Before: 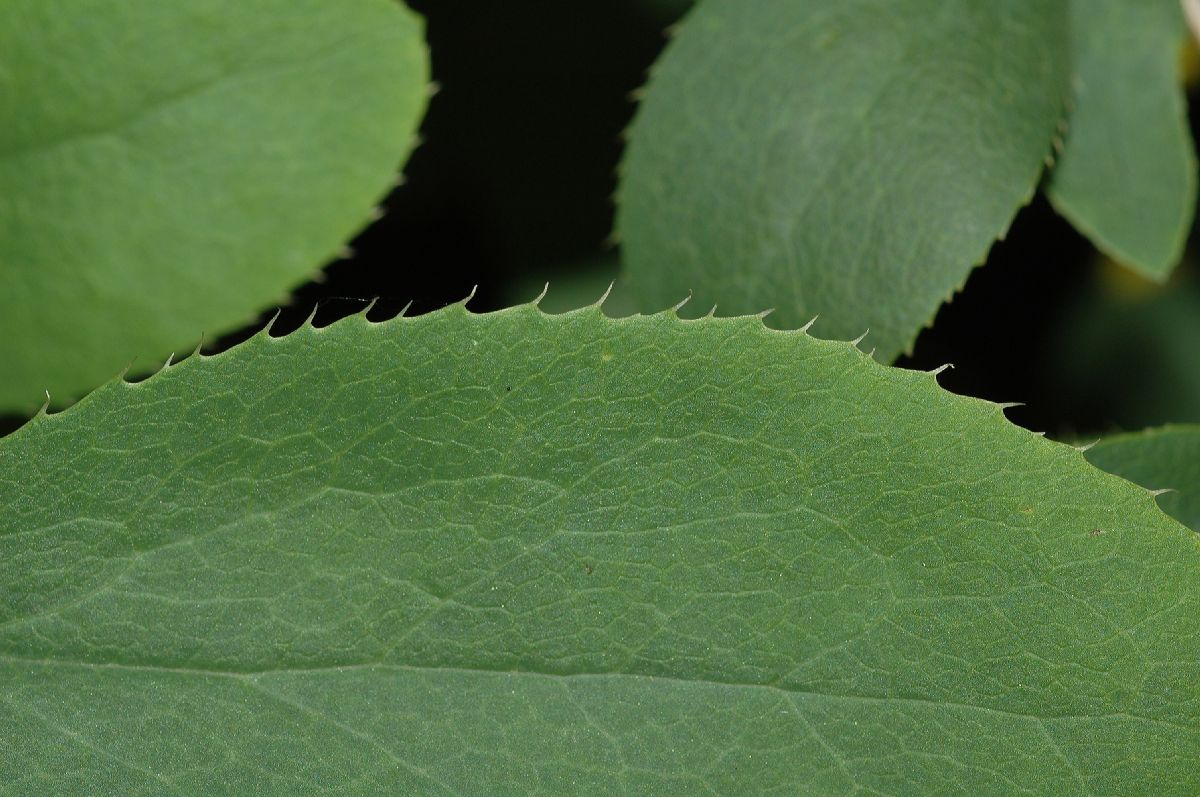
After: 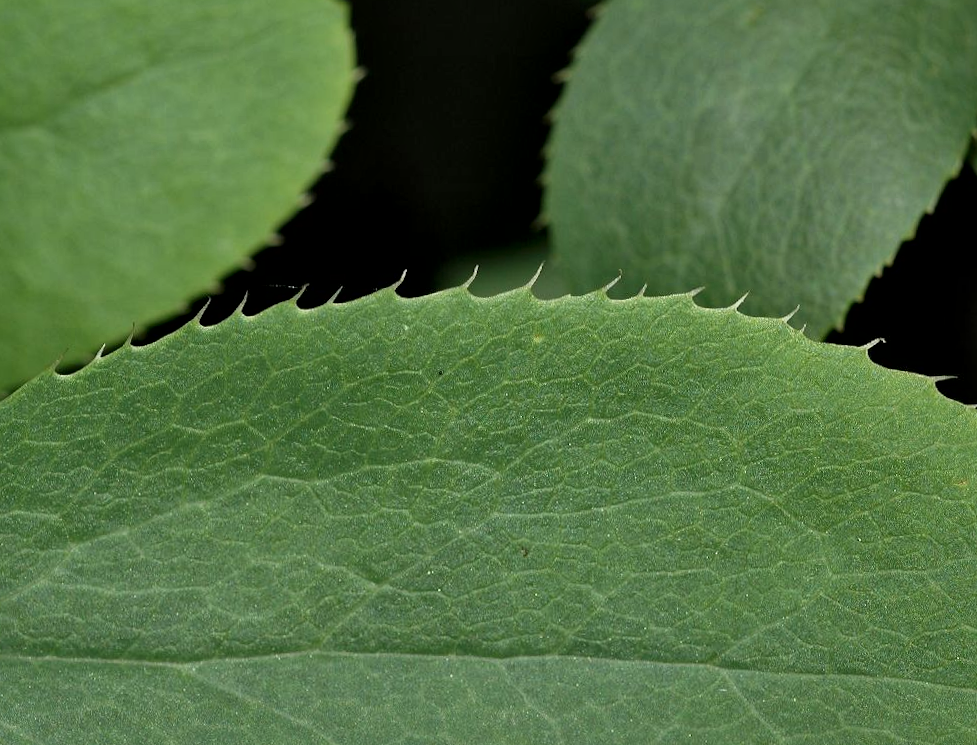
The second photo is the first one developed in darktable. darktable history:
crop and rotate: angle 1.22°, left 4.294%, top 0.855%, right 11.638%, bottom 2.684%
local contrast: mode bilateral grid, contrast 25, coarseness 47, detail 152%, midtone range 0.2
